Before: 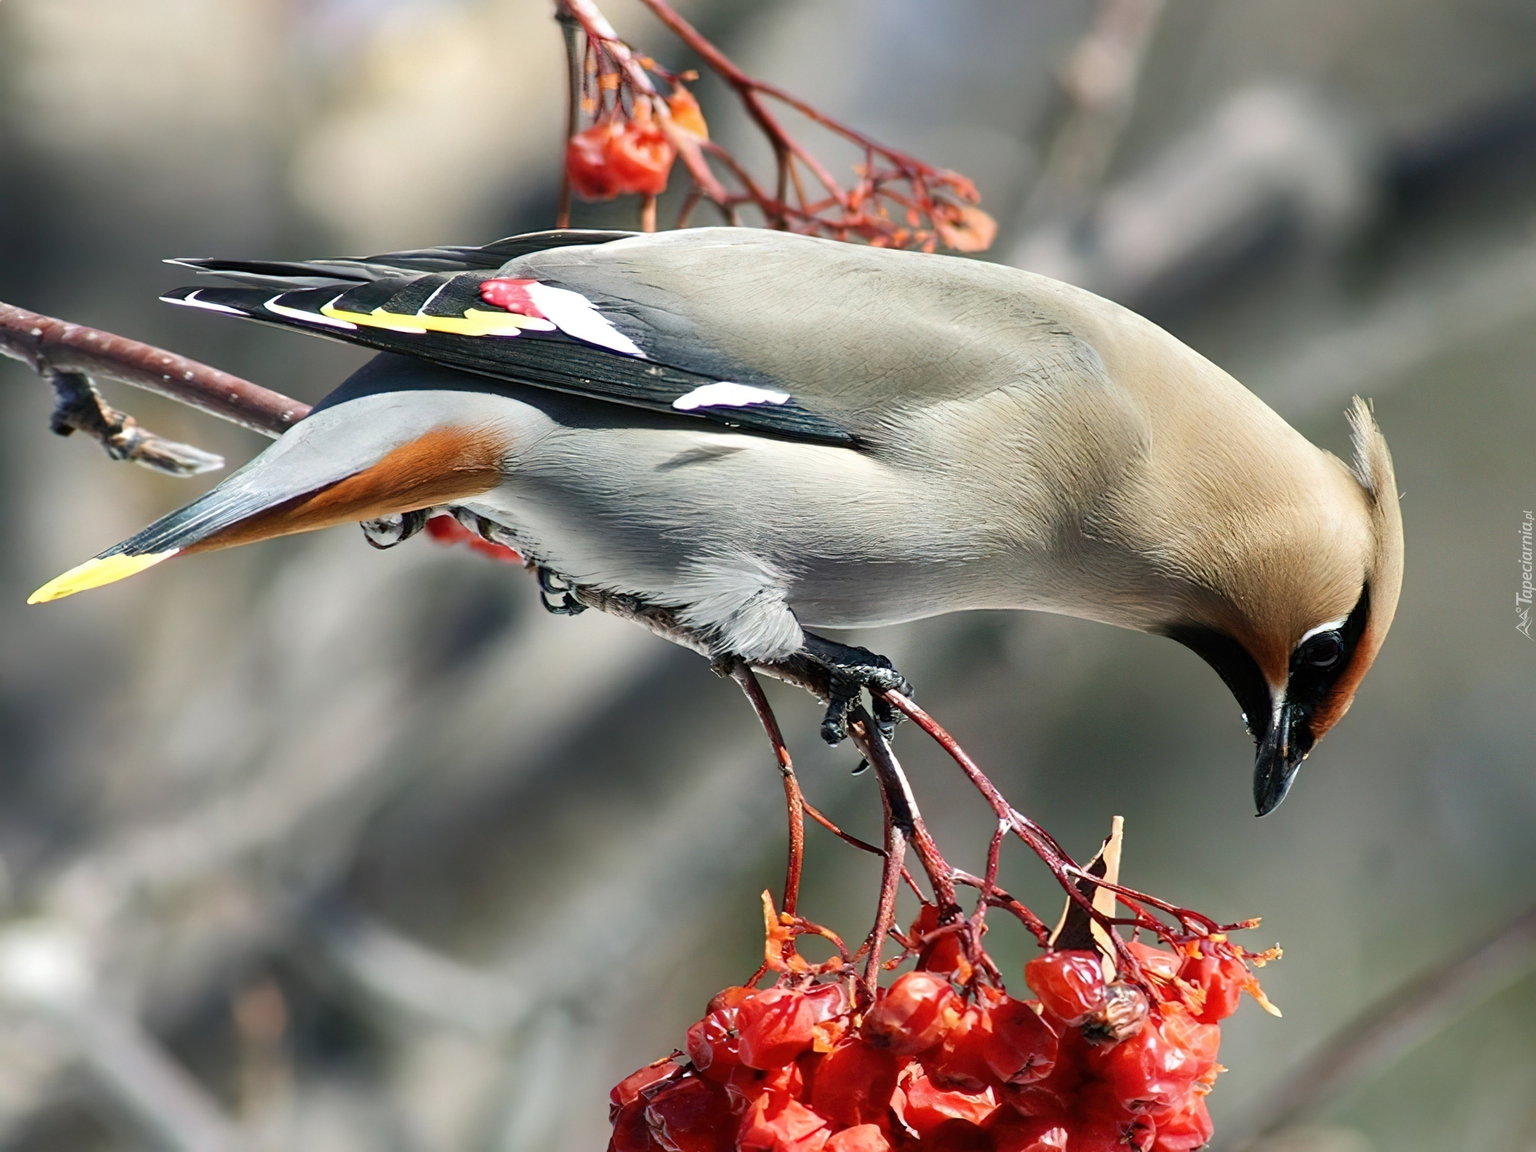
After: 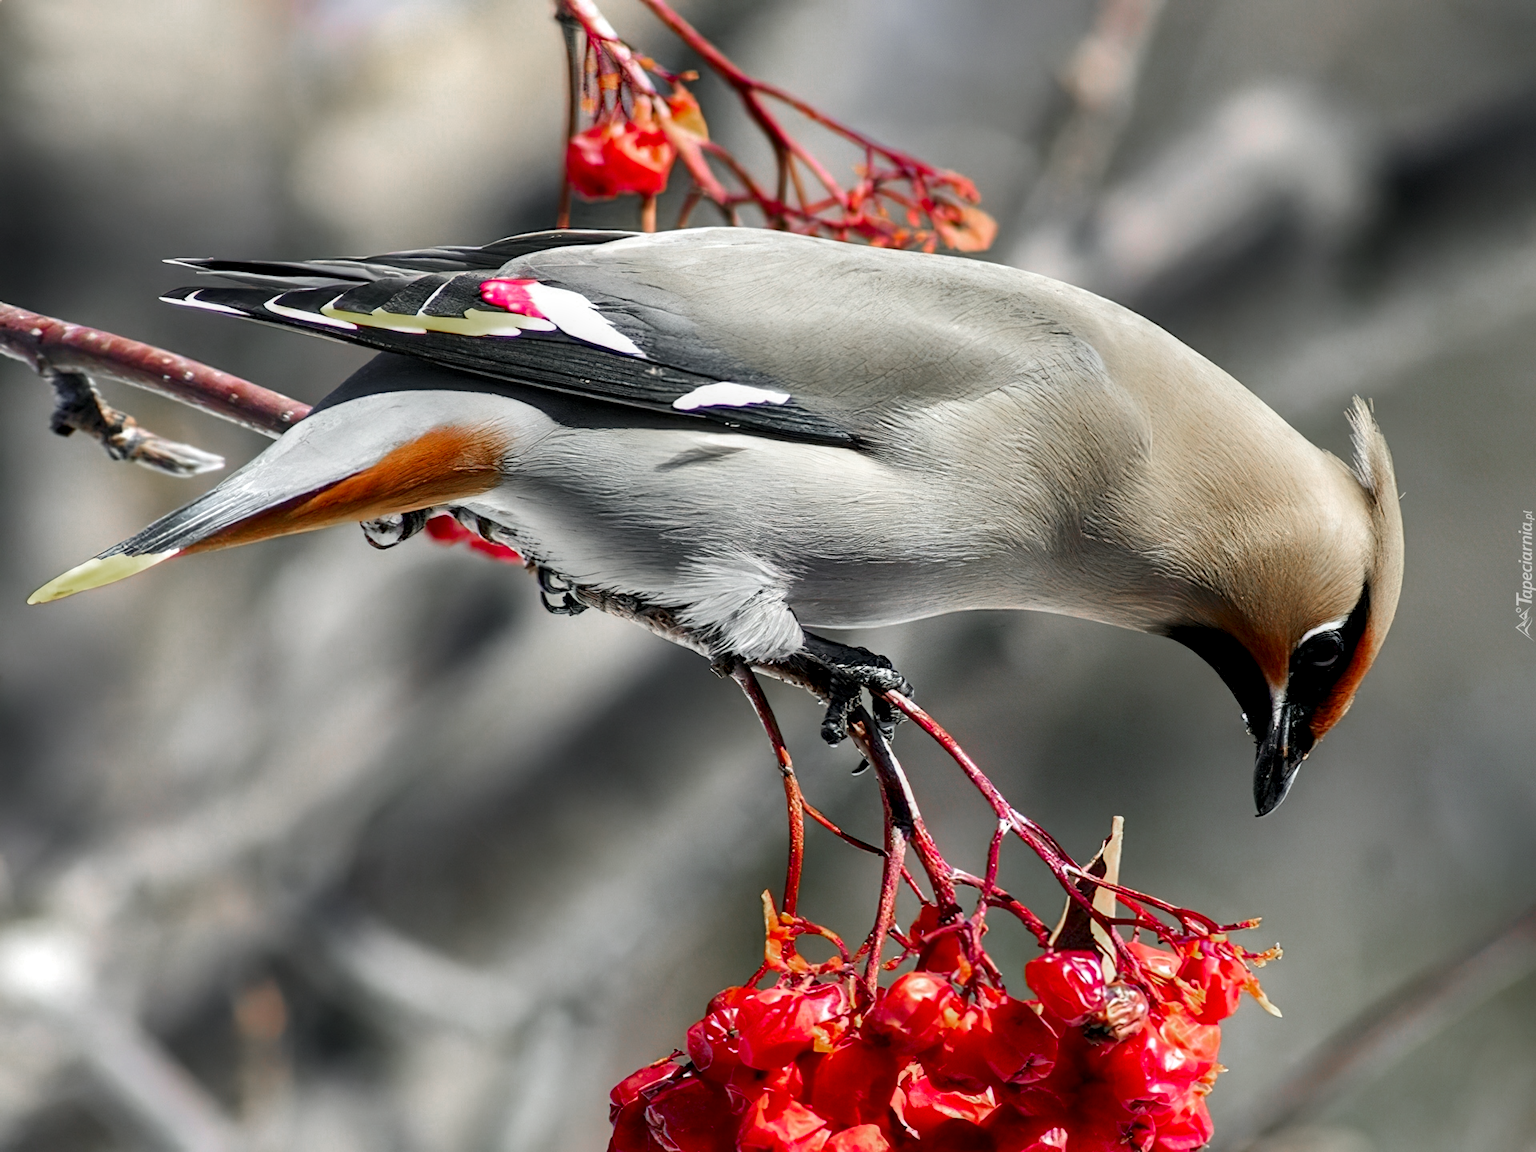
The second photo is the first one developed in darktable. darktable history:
color zones: curves: ch0 [(0, 0.48) (0.209, 0.398) (0.305, 0.332) (0.429, 0.493) (0.571, 0.5) (0.714, 0.5) (0.857, 0.5) (1, 0.48)]; ch1 [(0, 0.736) (0.143, 0.625) (0.225, 0.371) (0.429, 0.256) (0.571, 0.241) (0.714, 0.213) (0.857, 0.48) (1, 0.736)]; ch2 [(0, 0.448) (0.143, 0.498) (0.286, 0.5) (0.429, 0.5) (0.571, 0.5) (0.714, 0.5) (0.857, 0.5) (1, 0.448)]
local contrast: shadows 94%
